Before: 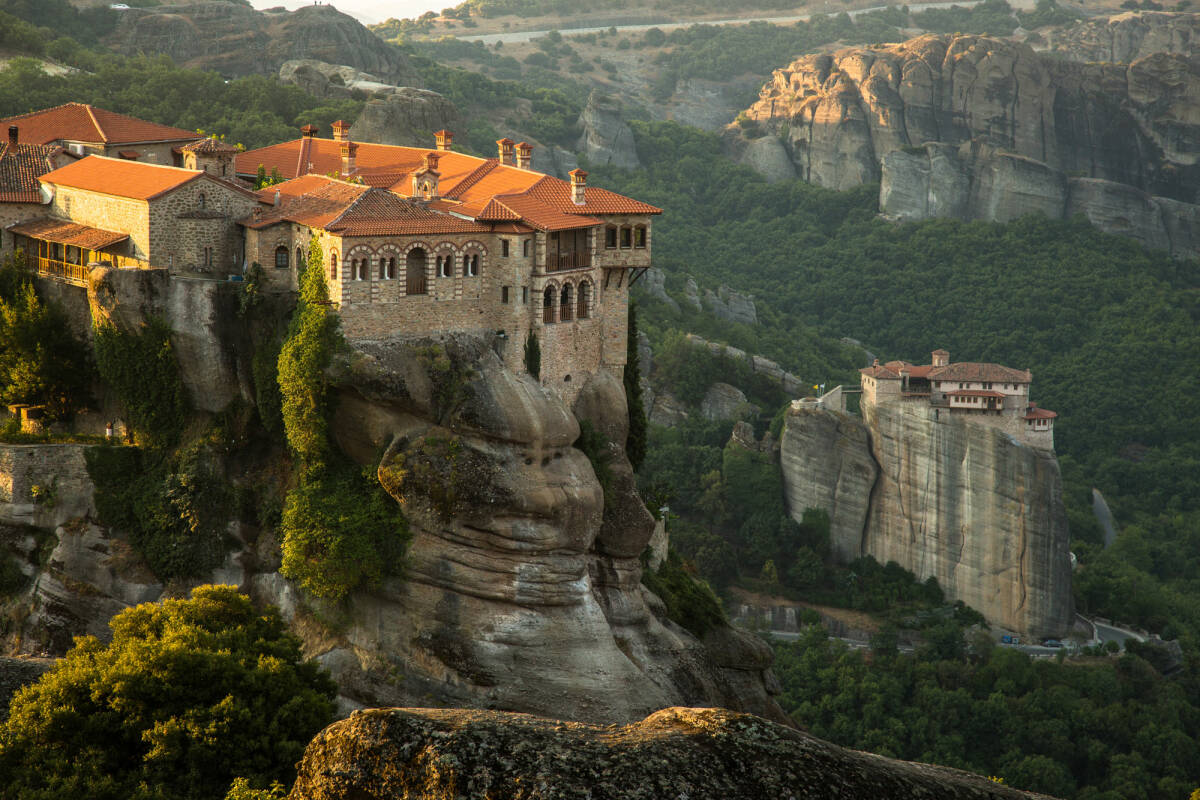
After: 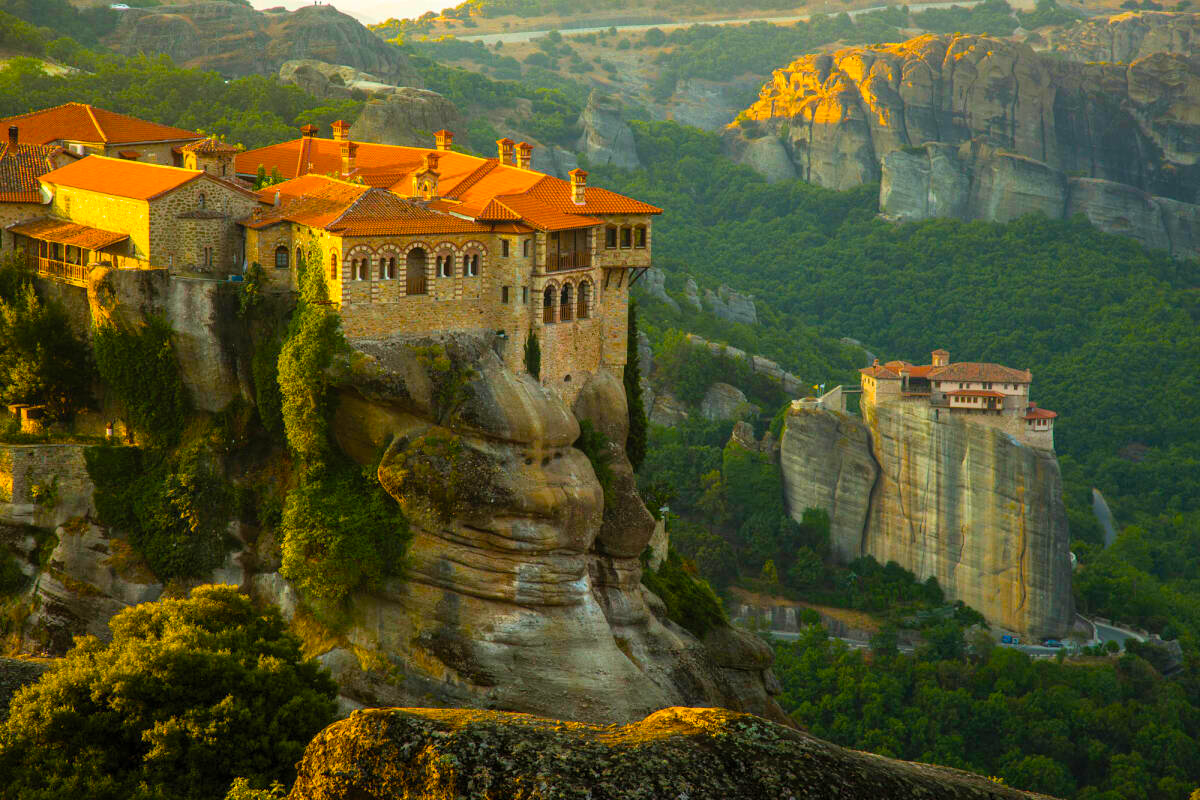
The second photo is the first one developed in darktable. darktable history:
color balance rgb: linear chroma grading › shadows -7.766%, linear chroma grading › global chroma 9.963%, perceptual saturation grading › global saturation 39.754%, global vibrance 50.473%
contrast brightness saturation: contrast 0.035, brightness 0.06, saturation 0.126
